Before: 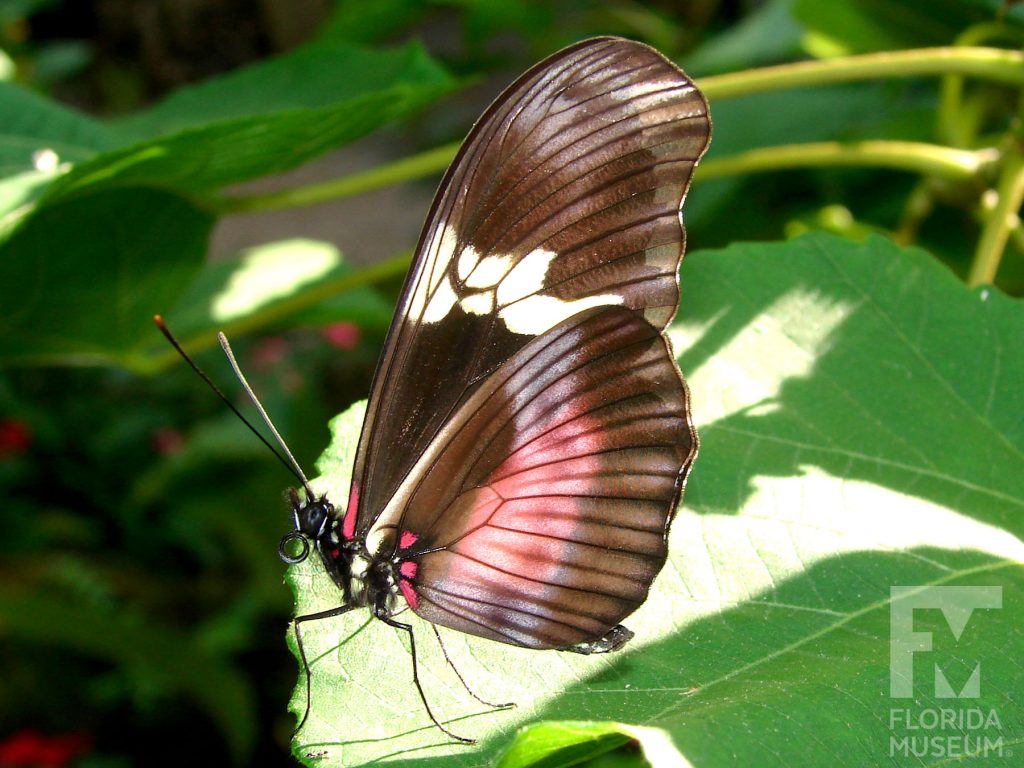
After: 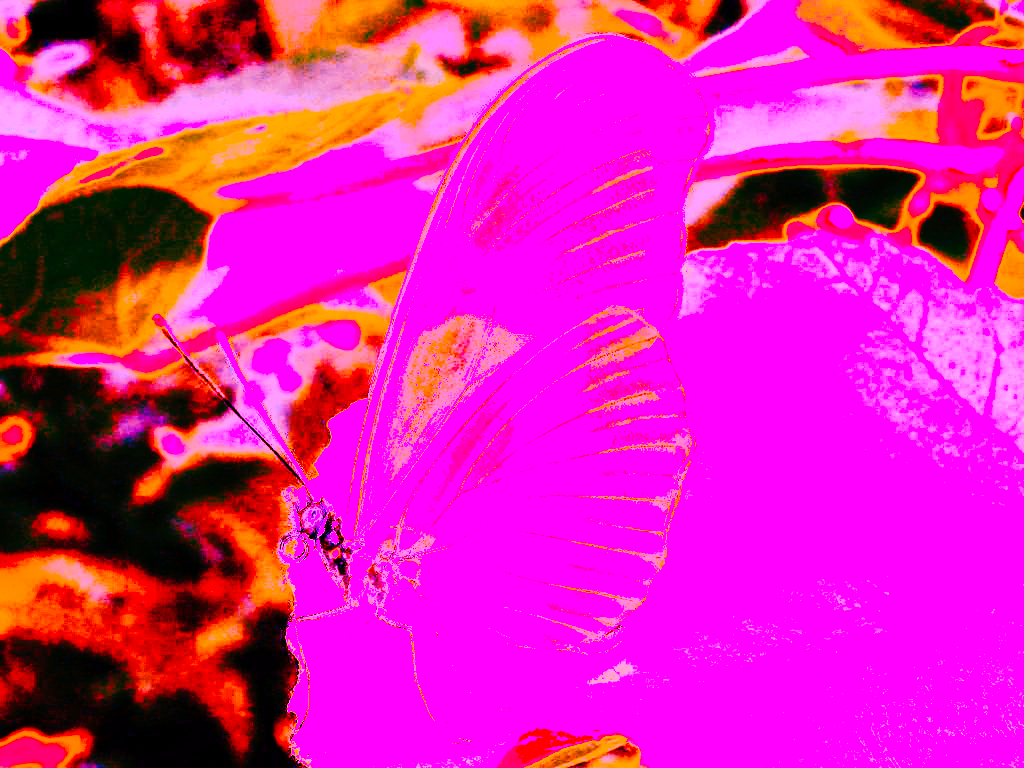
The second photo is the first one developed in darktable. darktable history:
tone curve: curves: ch0 [(0, 0) (0.003, 0.001) (0.011, 0.005) (0.025, 0.009) (0.044, 0.014) (0.069, 0.019) (0.1, 0.028) (0.136, 0.039) (0.177, 0.073) (0.224, 0.134) (0.277, 0.218) (0.335, 0.343) (0.399, 0.488) (0.468, 0.608) (0.543, 0.699) (0.623, 0.773) (0.709, 0.819) (0.801, 0.852) (0.898, 0.874) (1, 1)], preserve colors none
white balance: red 8, blue 8
tone equalizer: on, module defaults
